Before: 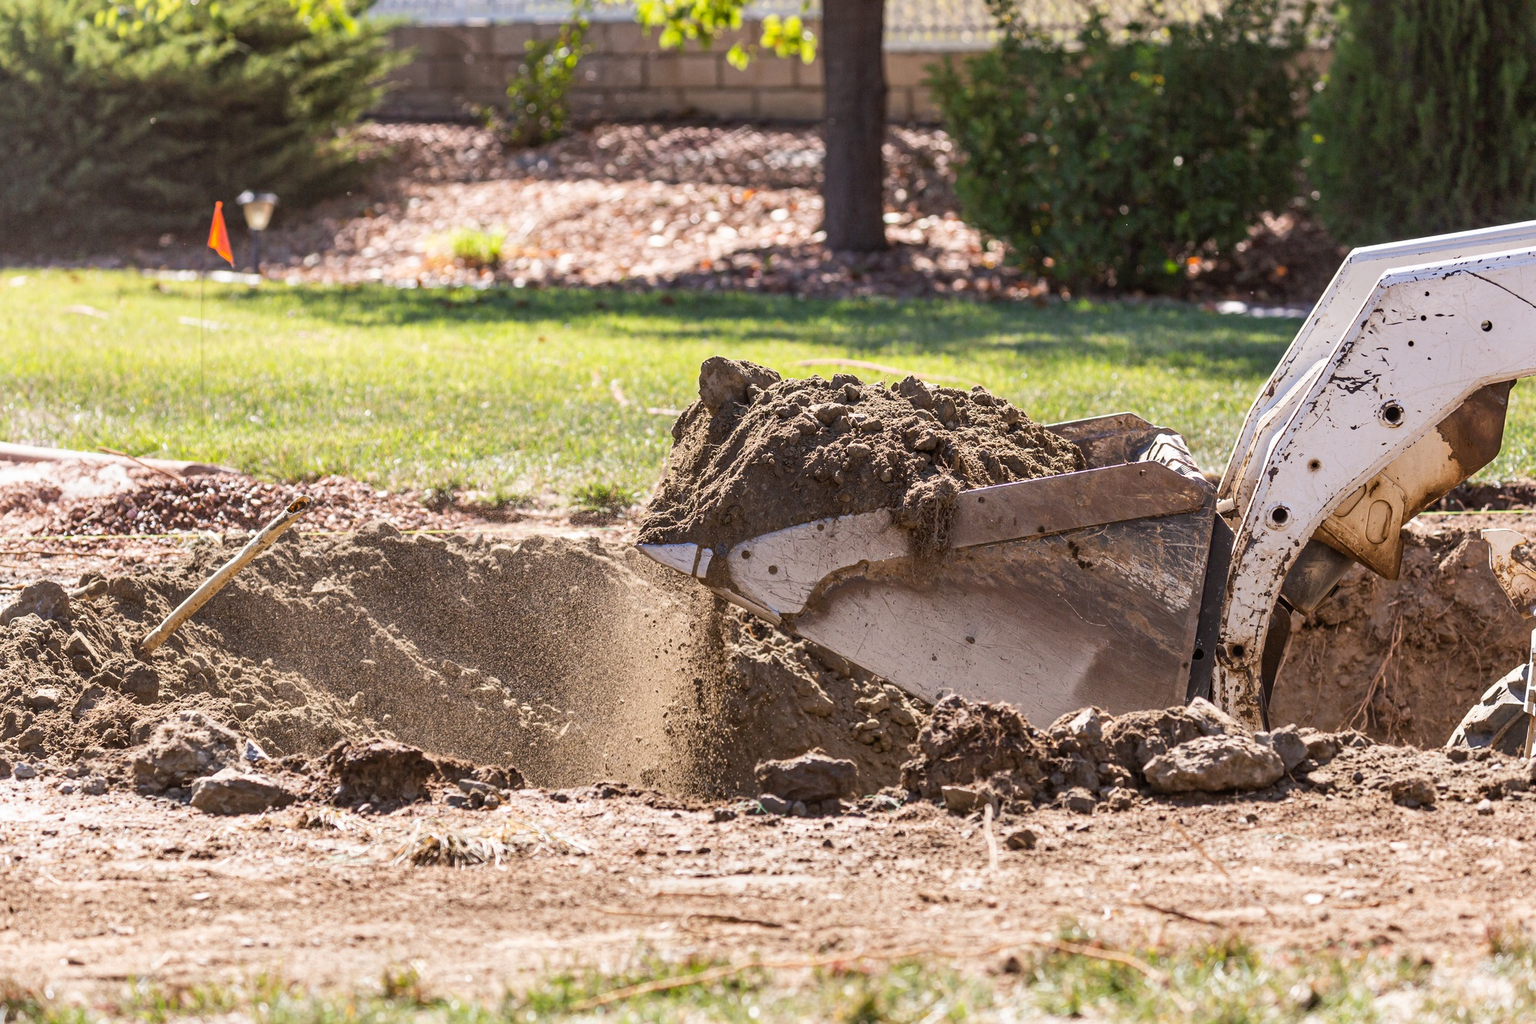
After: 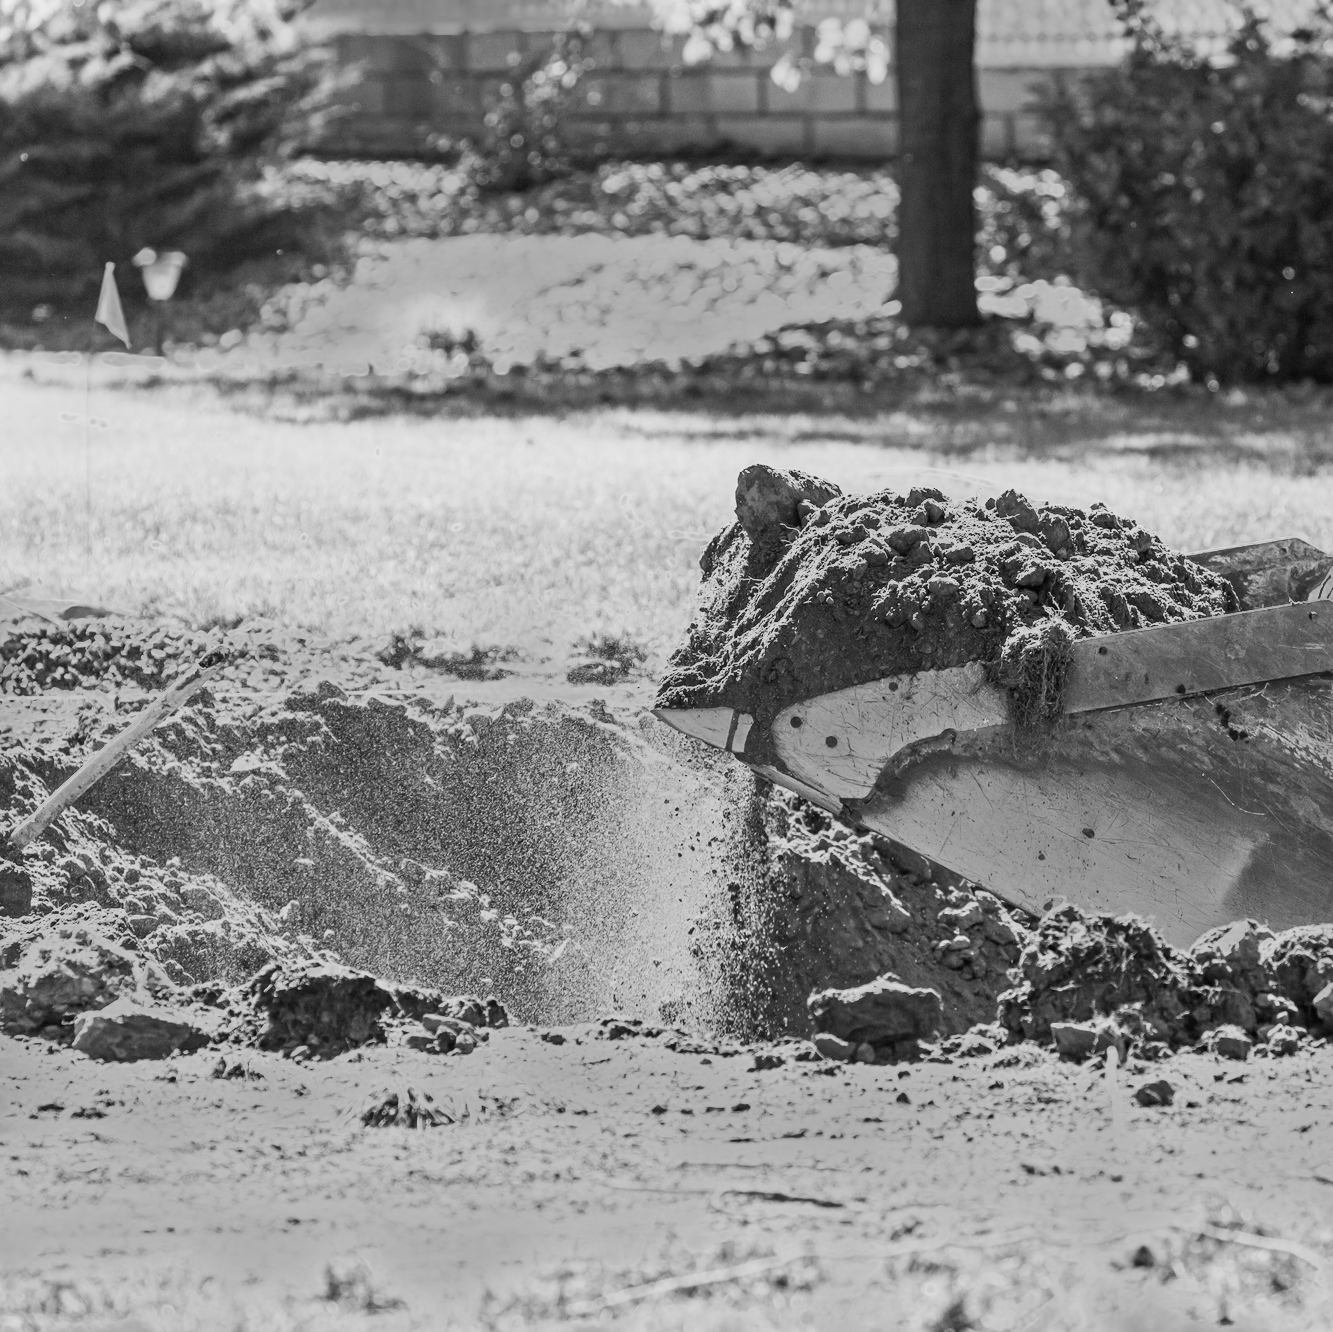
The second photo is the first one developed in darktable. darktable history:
crop and rotate: left 8.786%, right 24.548%
white balance: red 0.98, blue 1.61
tone curve: curves: ch0 [(0, 0) (0.055, 0.05) (0.258, 0.287) (0.434, 0.526) (0.517, 0.648) (0.745, 0.874) (1, 1)]; ch1 [(0, 0) (0.346, 0.307) (0.418, 0.383) (0.46, 0.439) (0.482, 0.493) (0.502, 0.503) (0.517, 0.514) (0.55, 0.561) (0.588, 0.603) (0.646, 0.688) (1, 1)]; ch2 [(0, 0) (0.346, 0.34) (0.431, 0.45) (0.485, 0.499) (0.5, 0.503) (0.527, 0.525) (0.545, 0.562) (0.679, 0.706) (1, 1)], color space Lab, independent channels, preserve colors none
monochrome: a 26.22, b 42.67, size 0.8
